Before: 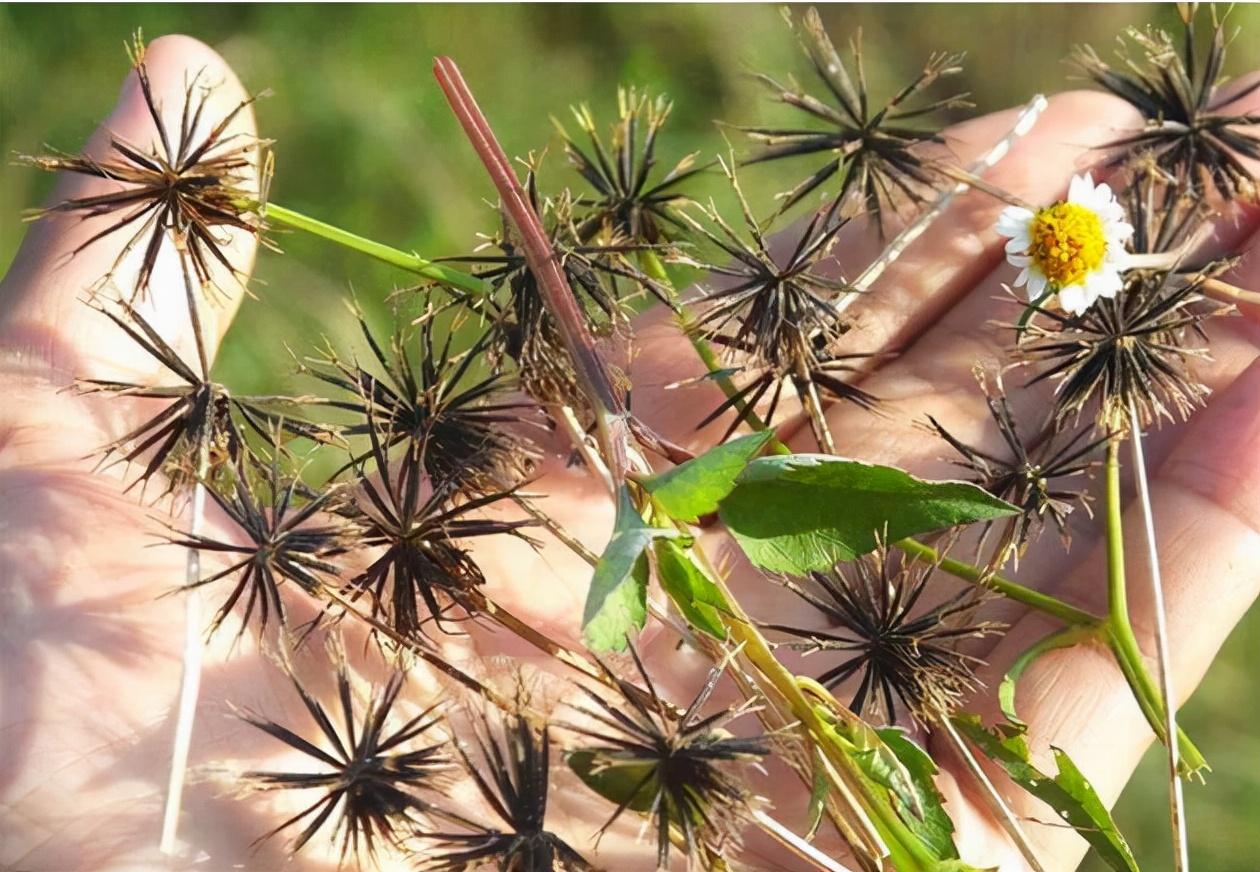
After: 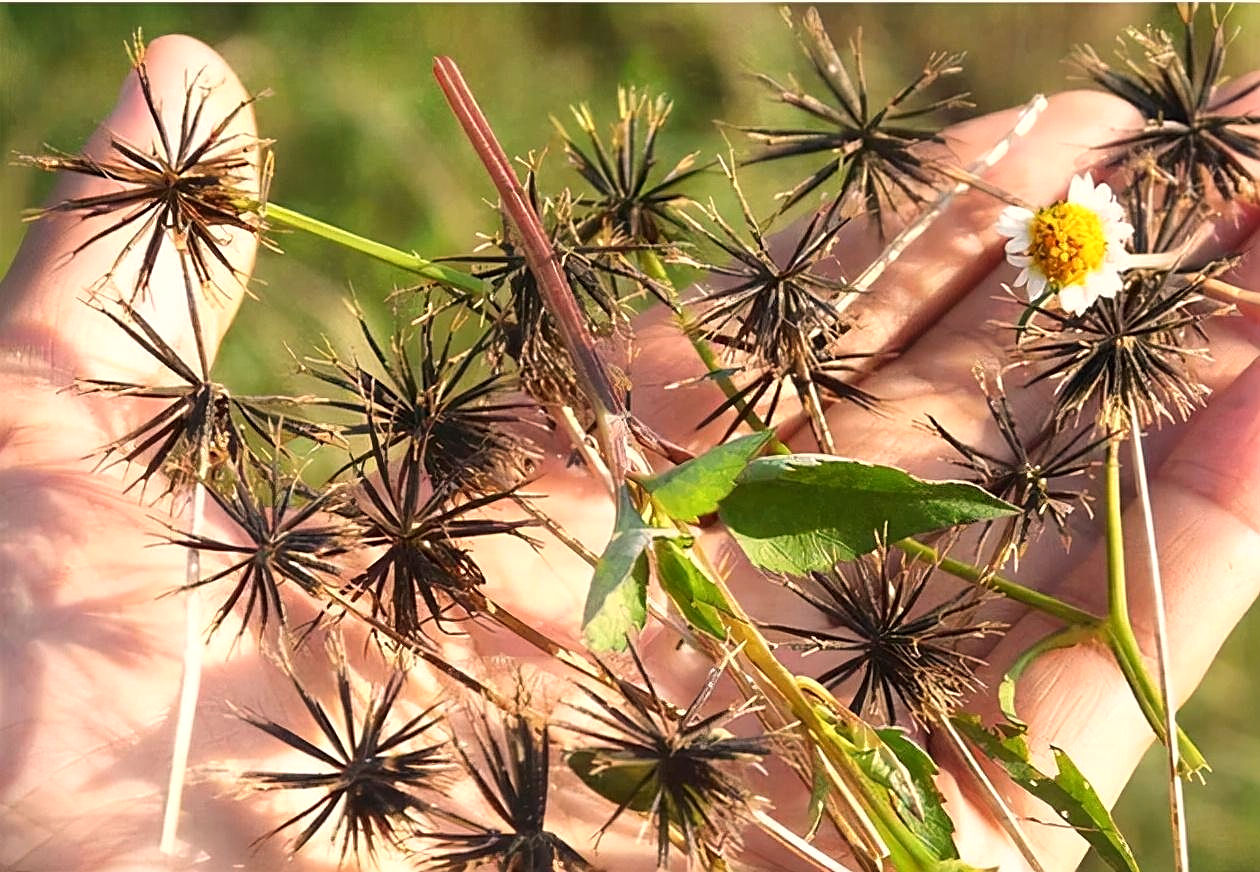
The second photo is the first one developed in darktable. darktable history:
sharpen: on, module defaults
local contrast: mode bilateral grid, contrast 20, coarseness 50, detail 120%, midtone range 0.2
white balance: red 1.127, blue 0.943
